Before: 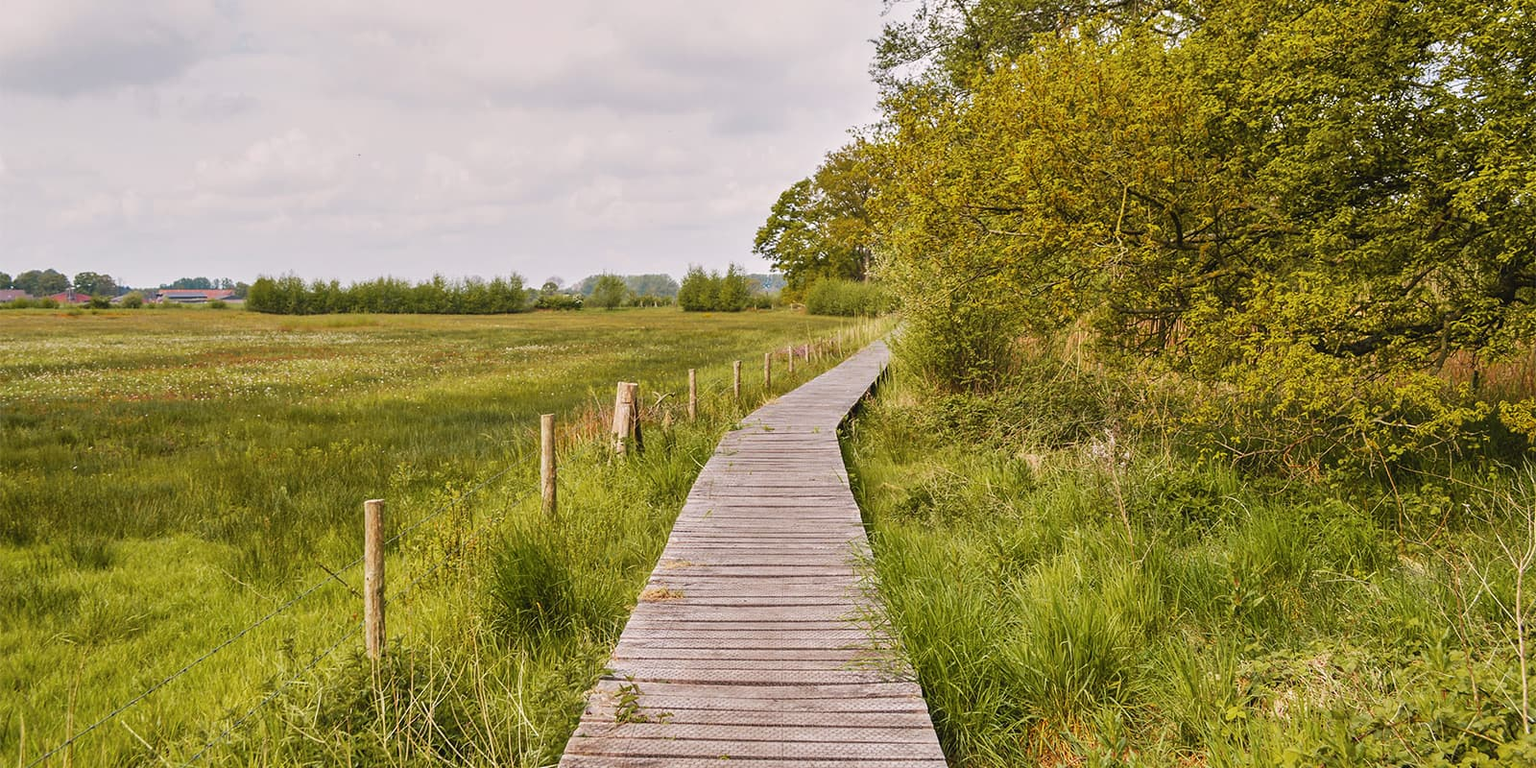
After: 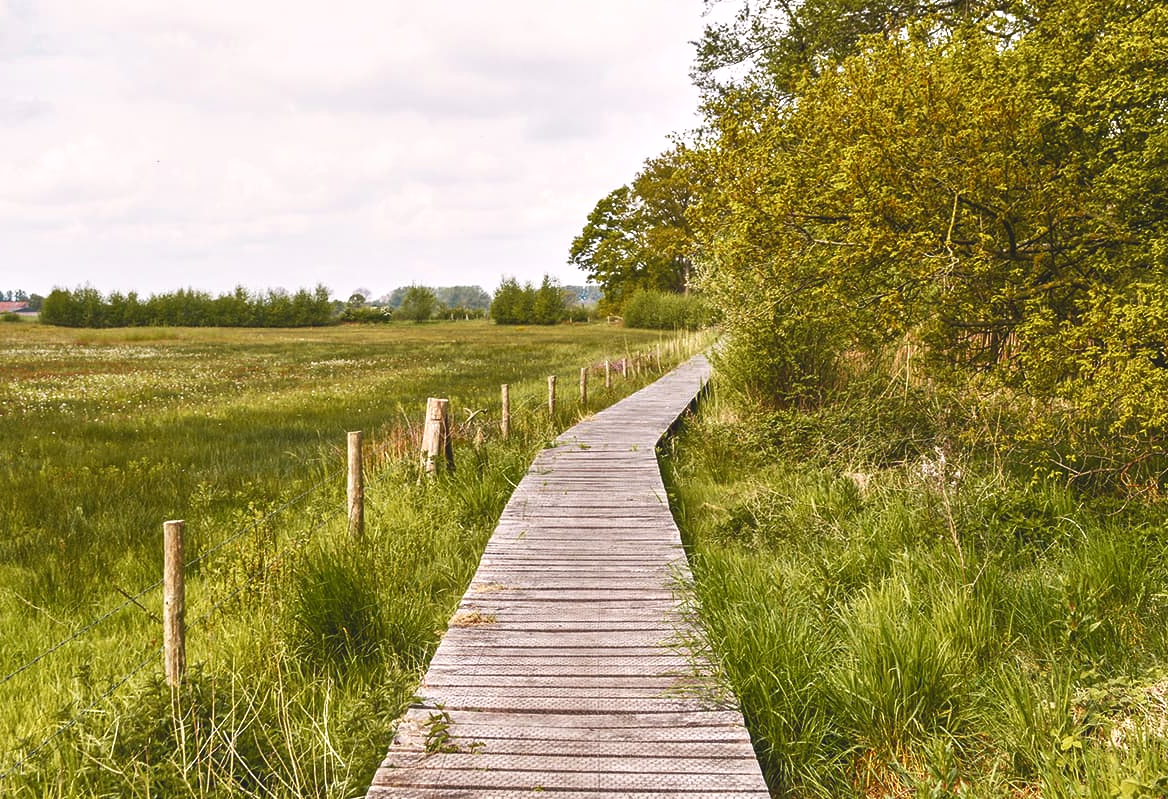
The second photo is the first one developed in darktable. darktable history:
tone curve: curves: ch0 [(0, 0.081) (0.483, 0.453) (0.881, 0.992)], color space Lab, independent channels, preserve colors none
crop: left 13.54%, top 0%, right 13.456%
shadows and highlights: shadows -1.12, highlights 41.39
